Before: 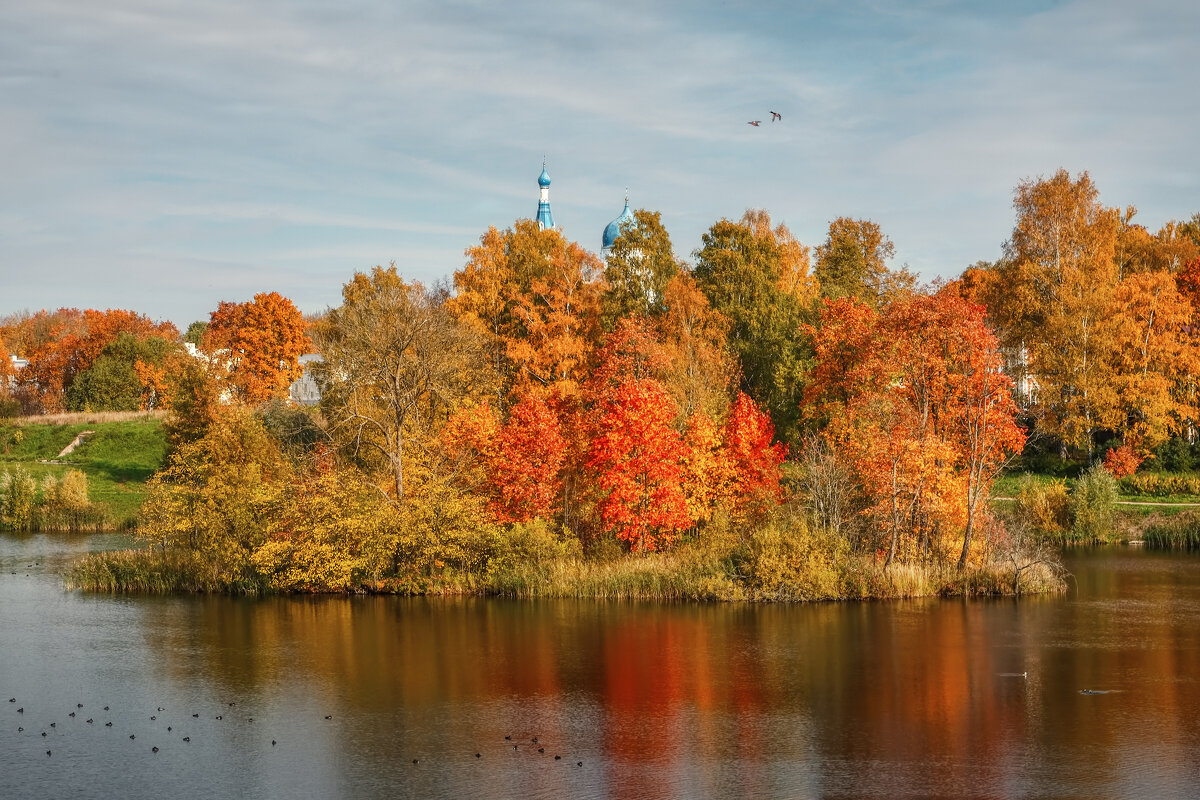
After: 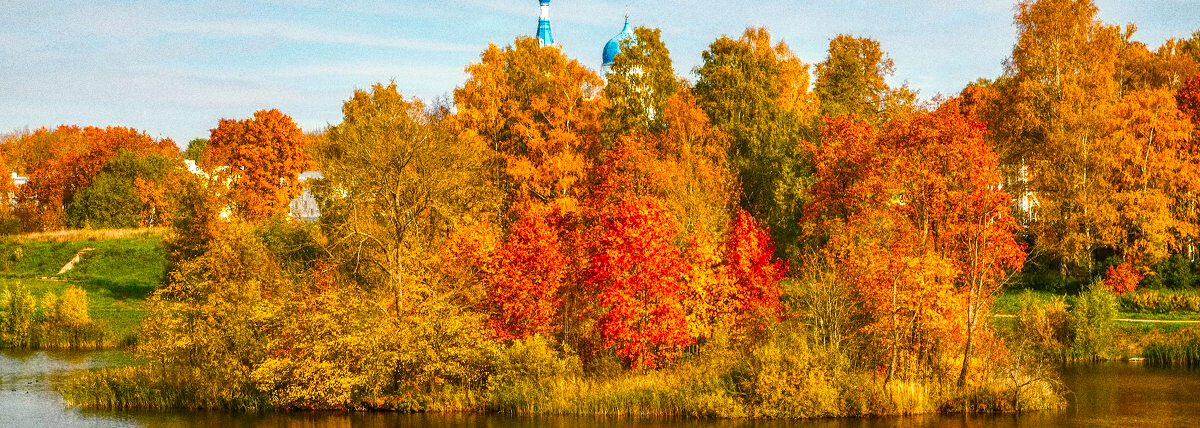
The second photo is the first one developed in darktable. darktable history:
crop and rotate: top 23.043%, bottom 23.437%
color balance rgb: linear chroma grading › shadows 10%, linear chroma grading › highlights 10%, linear chroma grading › global chroma 15%, linear chroma grading › mid-tones 15%, perceptual saturation grading › global saturation 40%, perceptual saturation grading › highlights -25%, perceptual saturation grading › mid-tones 35%, perceptual saturation grading › shadows 35%, perceptual brilliance grading › global brilliance 11.29%, global vibrance 11.29%
grain: coarseness 0.09 ISO, strength 40%
